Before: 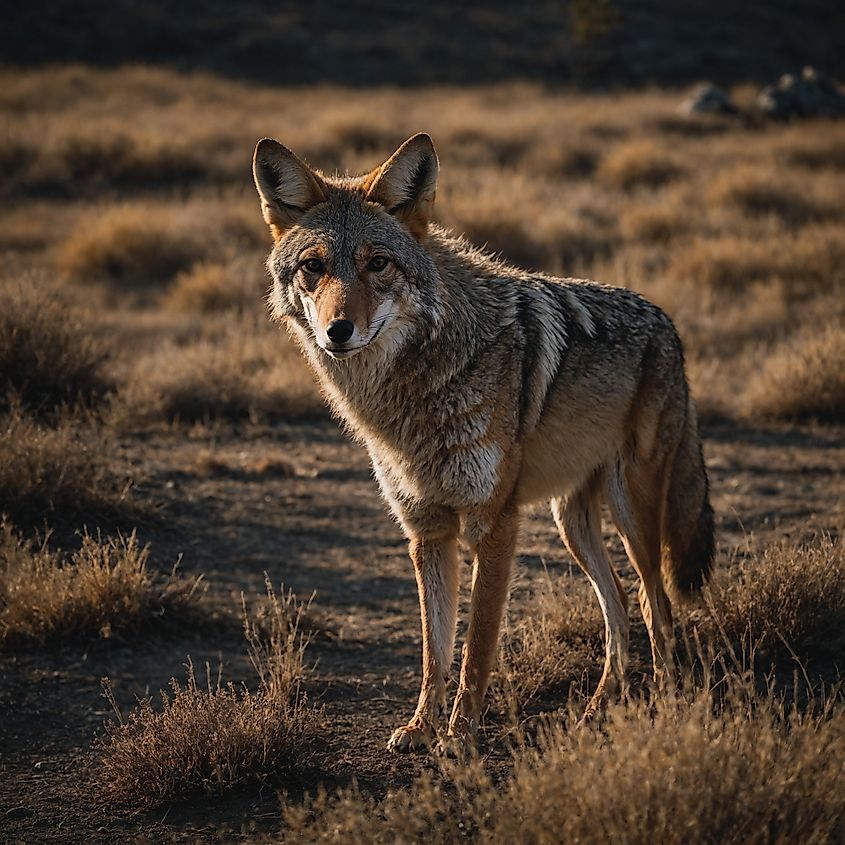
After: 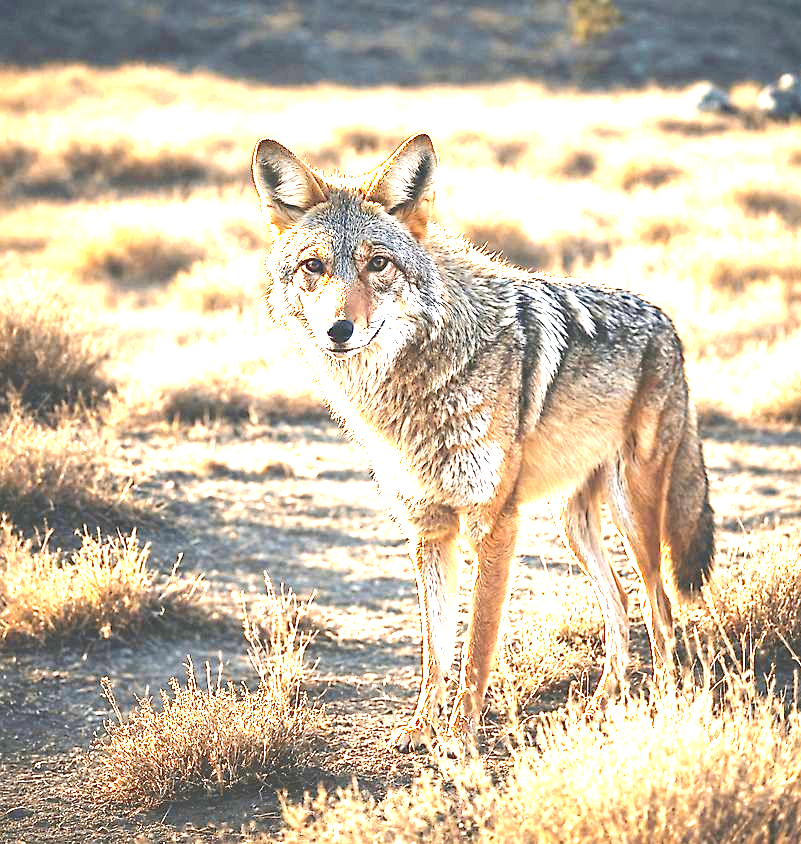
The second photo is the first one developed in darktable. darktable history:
exposure: black level correction 0, exposure 3.943 EV, compensate highlight preservation false
crop and rotate: left 0%, right 5.126%
color correction: highlights b* 0.06
